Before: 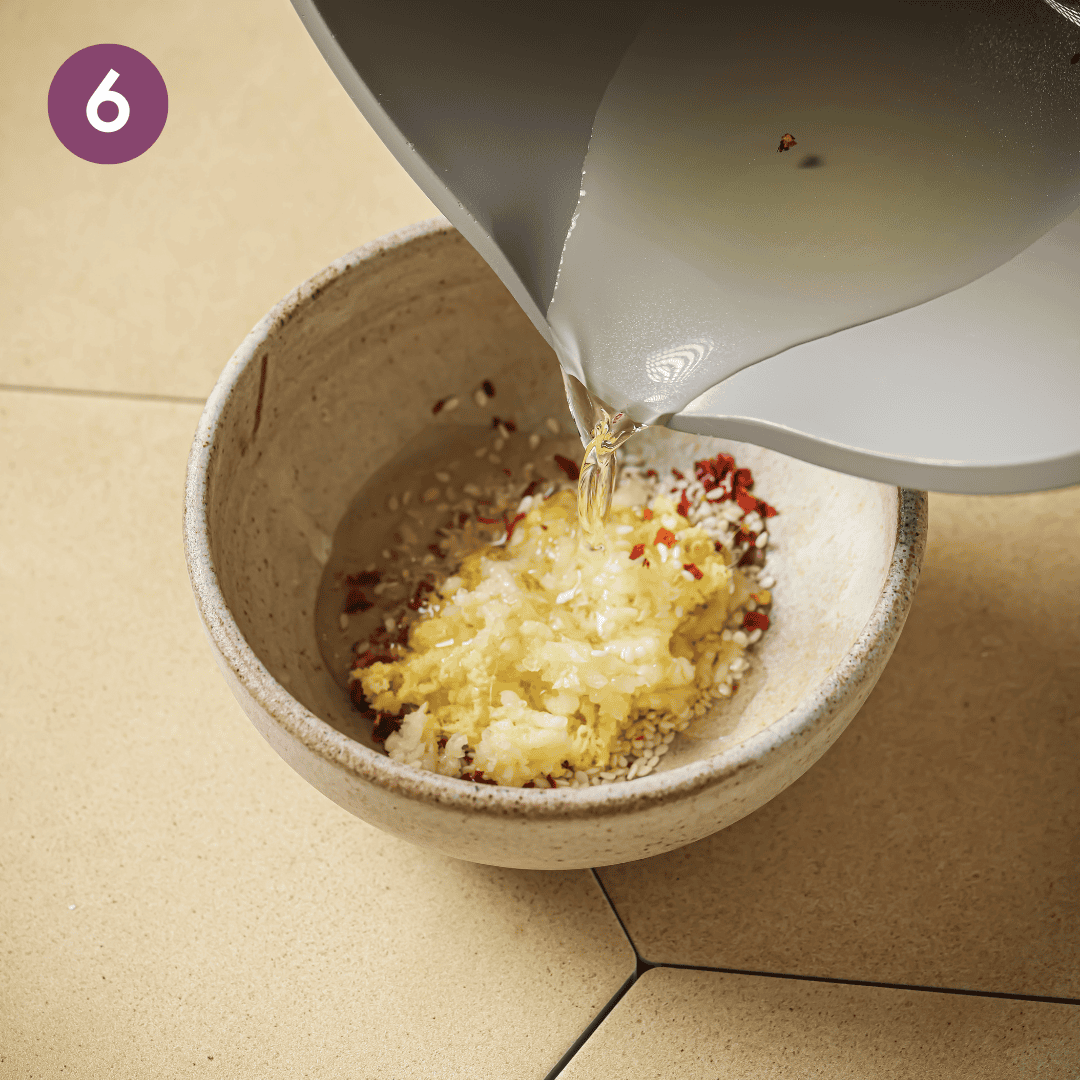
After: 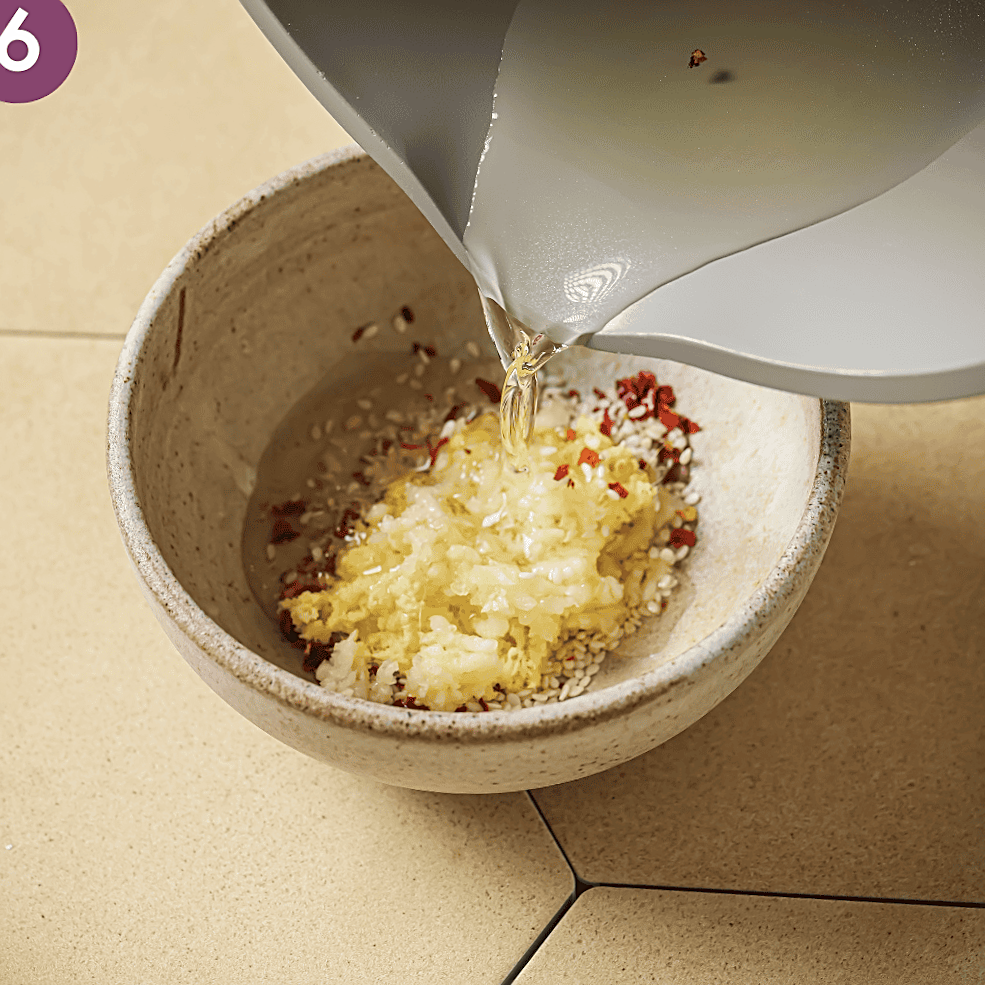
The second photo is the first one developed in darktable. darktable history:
sharpen: on, module defaults
crop and rotate: angle 1.96°, left 5.673%, top 5.673%
